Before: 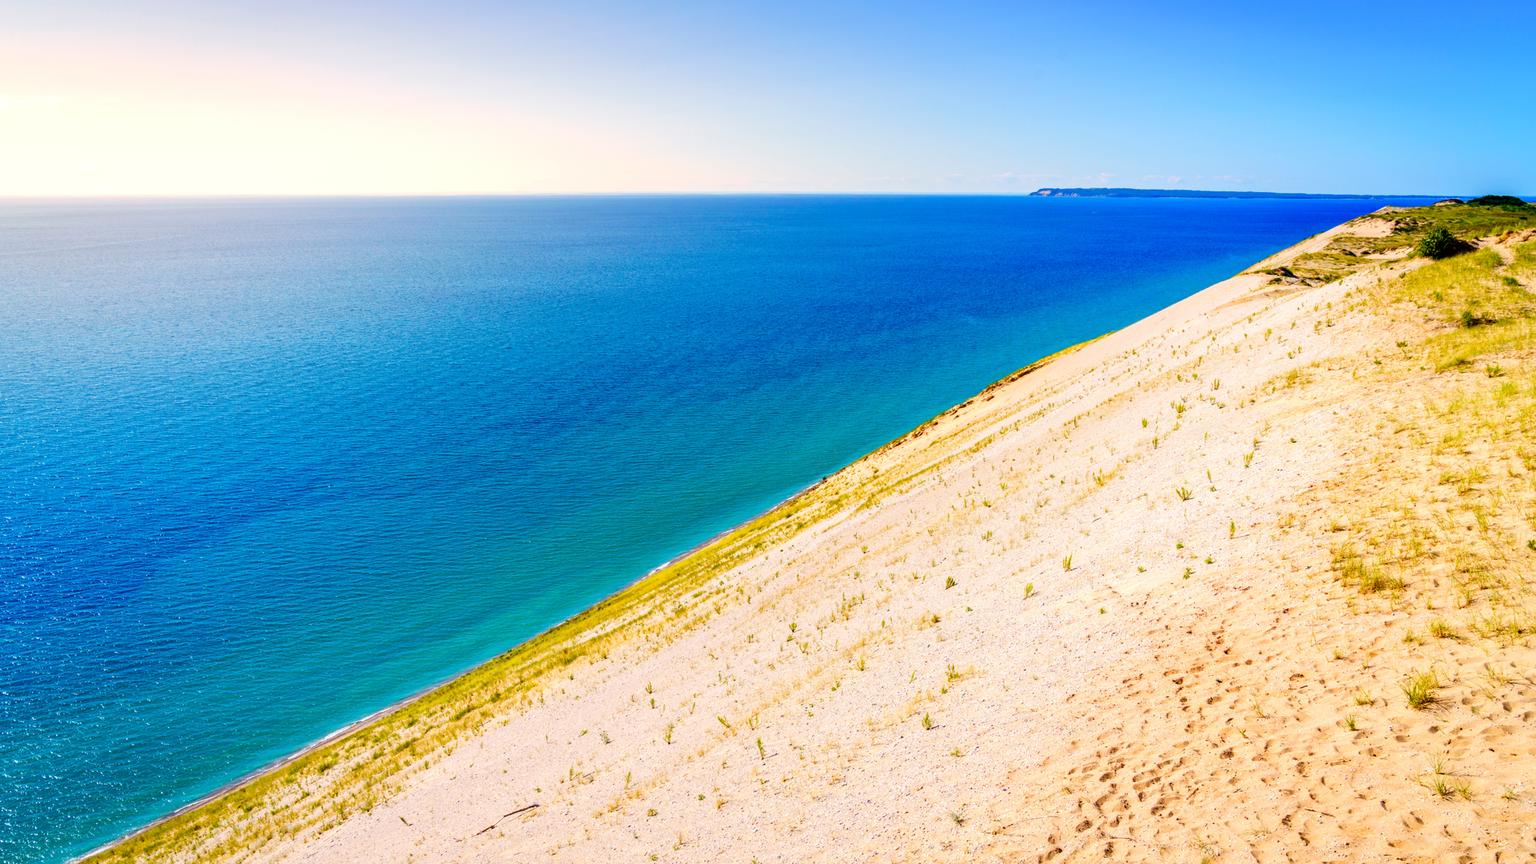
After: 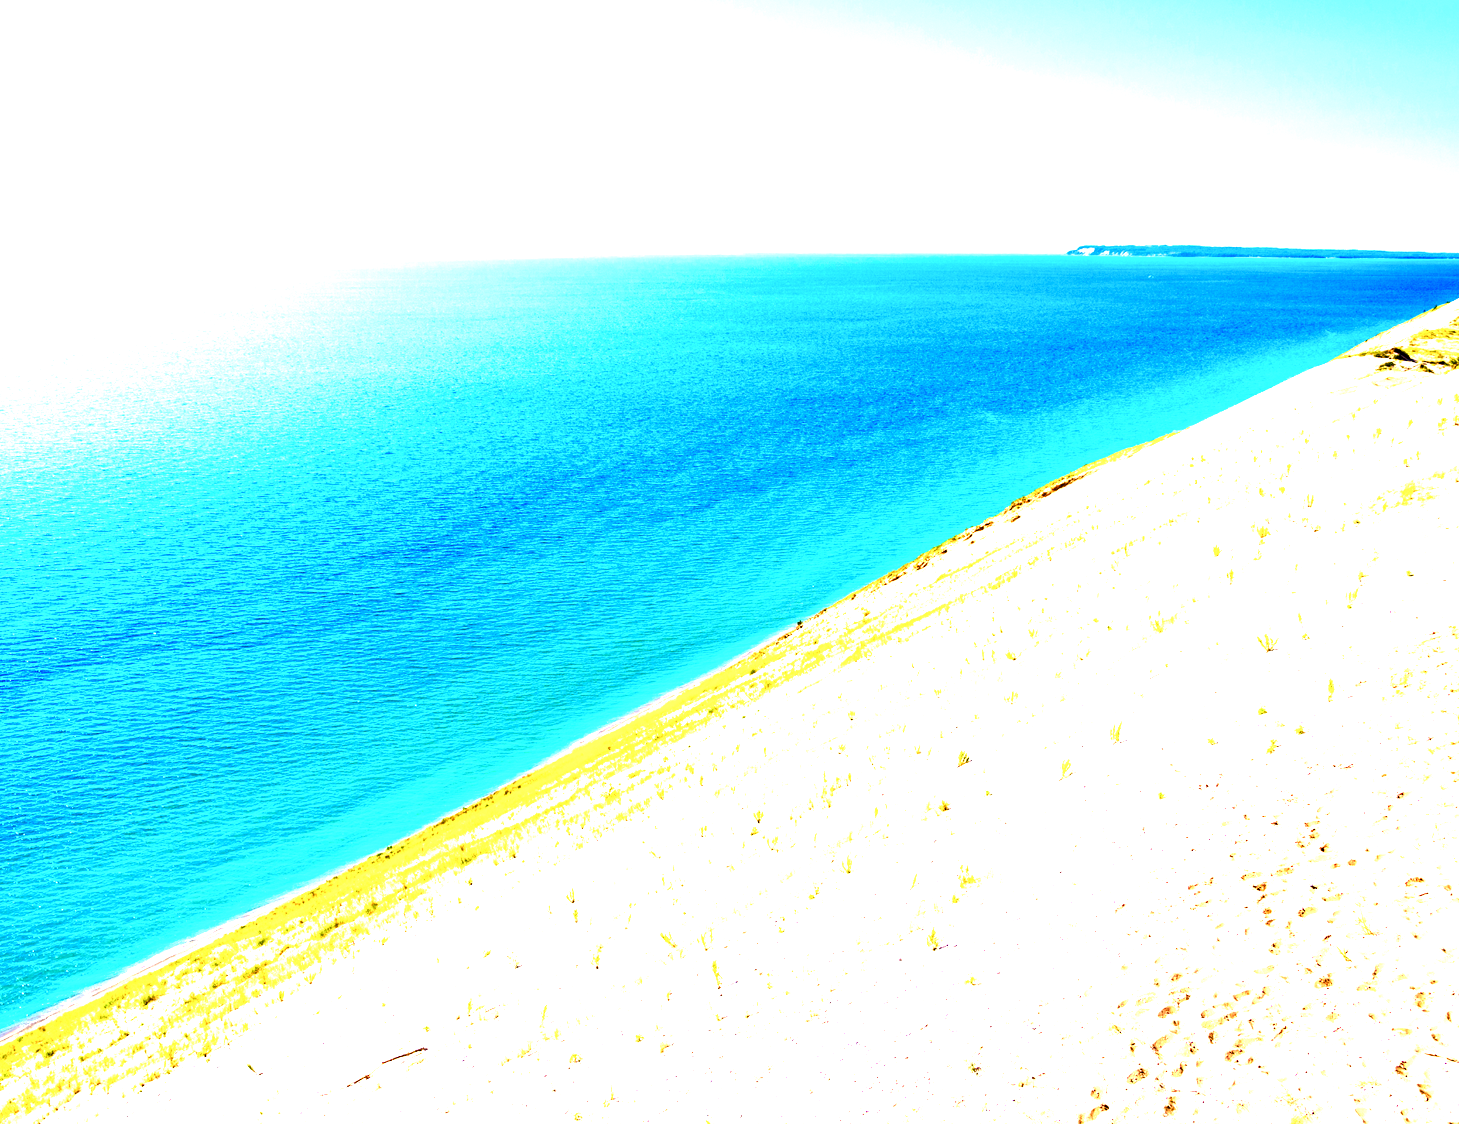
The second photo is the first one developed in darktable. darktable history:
crop: left 13.717%, top 0%, right 13.308%
tone equalizer: -8 EV -0.78 EV, -7 EV -0.705 EV, -6 EV -0.566 EV, -5 EV -0.406 EV, -3 EV 0.398 EV, -2 EV 0.6 EV, -1 EV 0.693 EV, +0 EV 0.737 EV, edges refinement/feathering 500, mask exposure compensation -1.57 EV, preserve details no
exposure: black level correction 0, exposure 1.286 EV, compensate highlight preservation false
color balance rgb: power › luminance -9.061%, global offset › luminance -0.502%, perceptual saturation grading › global saturation 20%, perceptual saturation grading › highlights -25.09%, perceptual saturation grading › shadows 49.874%
